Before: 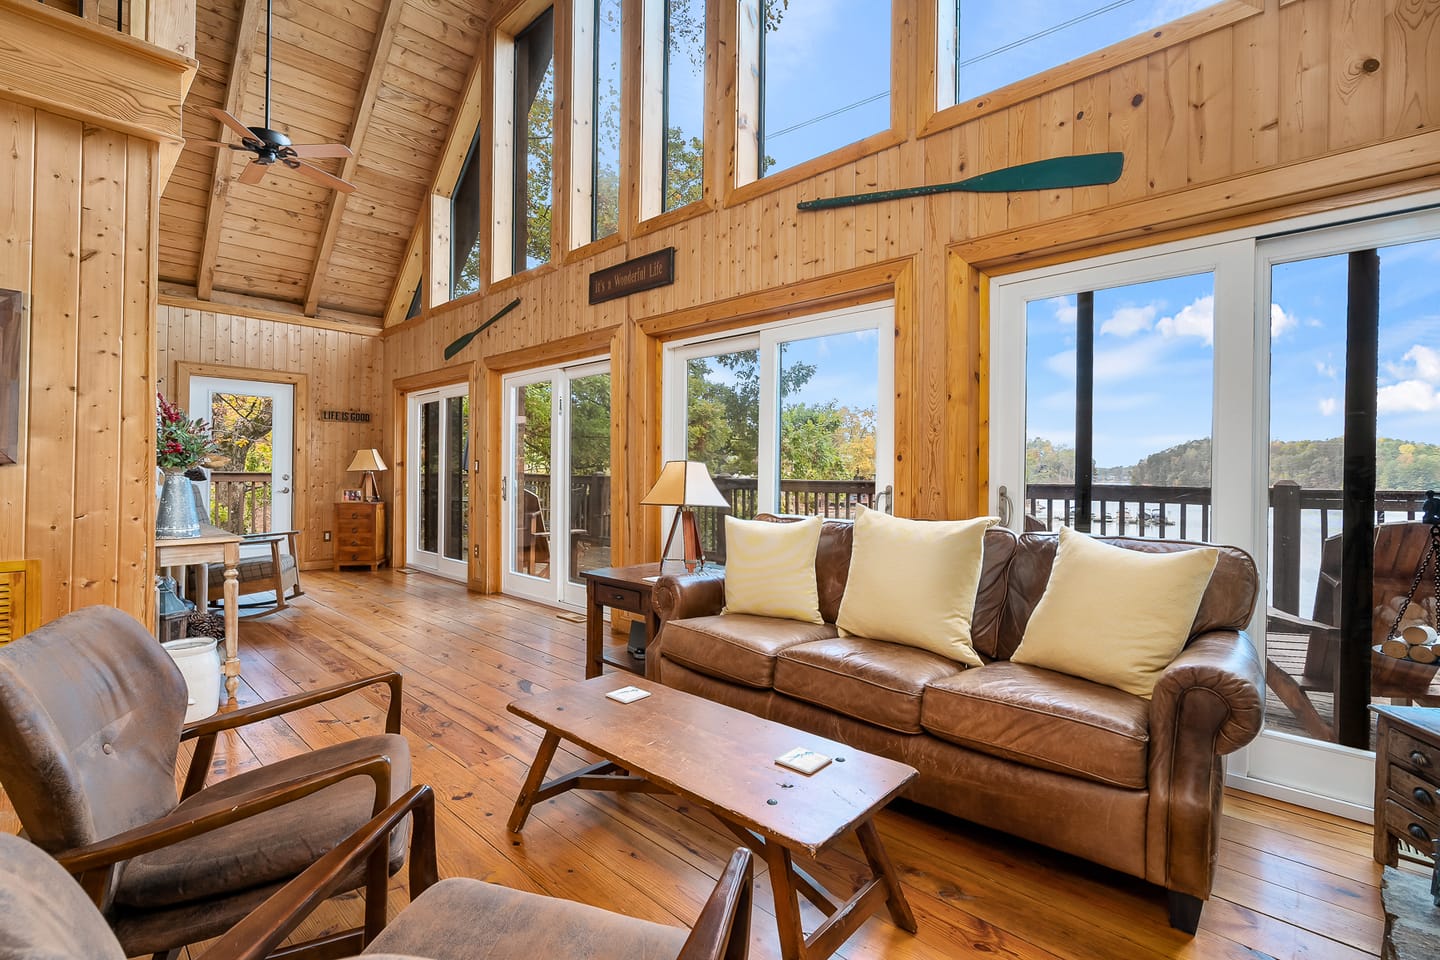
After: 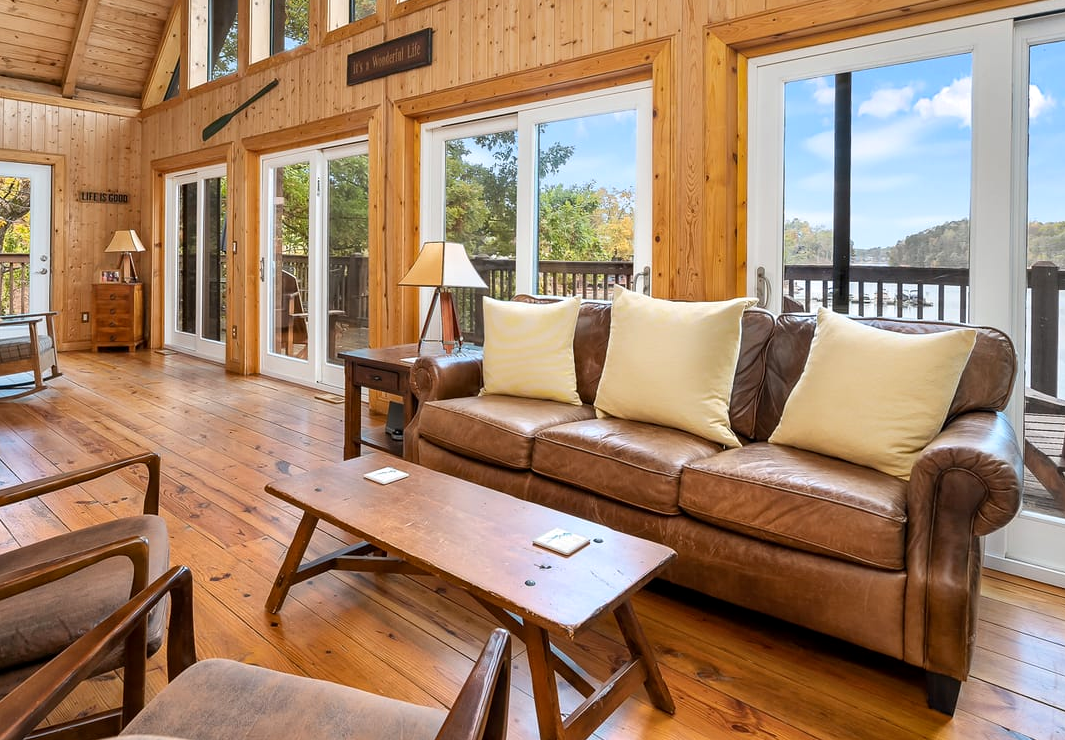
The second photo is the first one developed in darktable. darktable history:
exposure: black level correction 0.001, exposure 0.14 EV, compensate highlight preservation false
crop: left 16.871%, top 22.857%, right 9.116%
